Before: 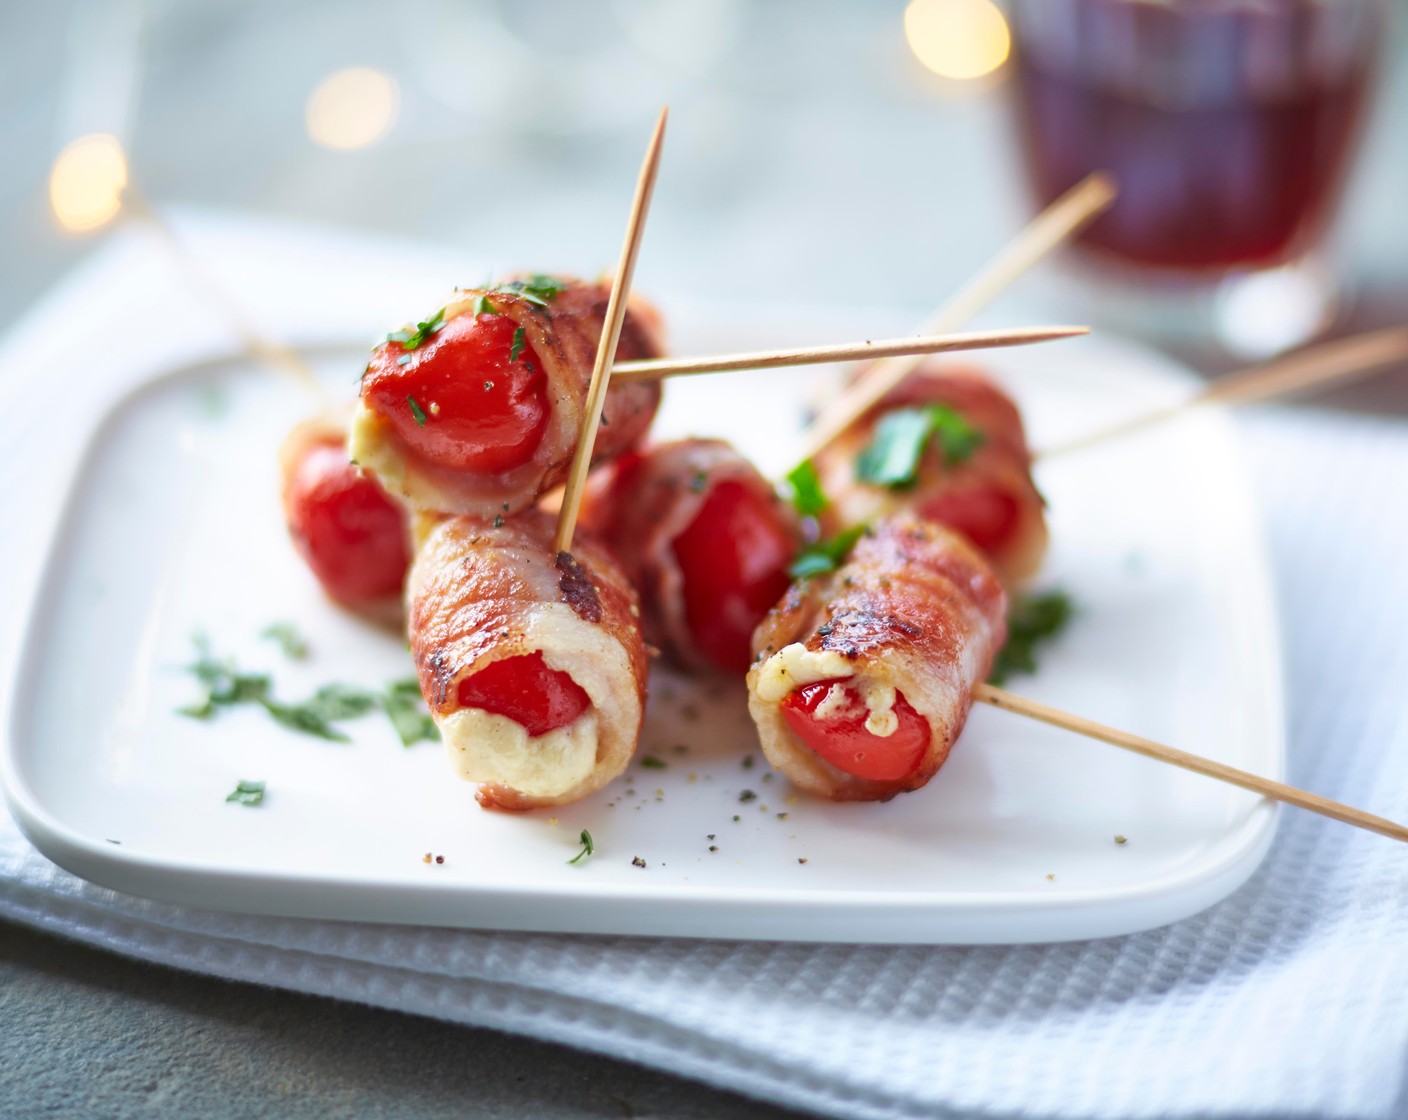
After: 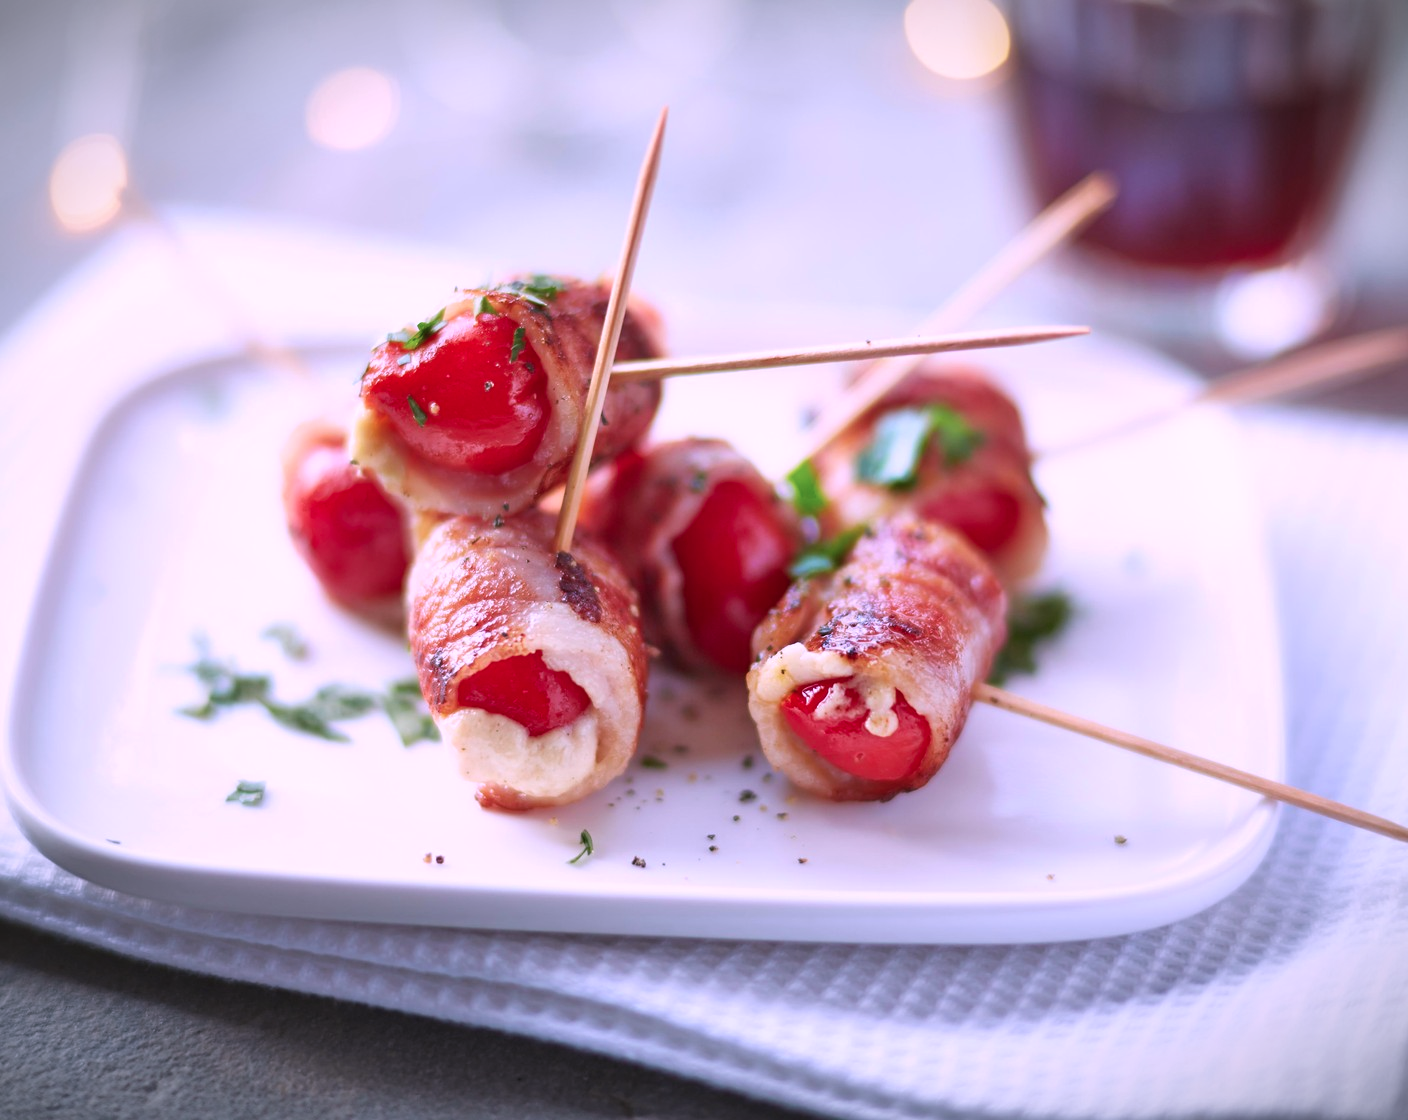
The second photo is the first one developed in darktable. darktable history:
vignetting: fall-off start 100.01%, width/height ratio 1.32
color correction: highlights a* 15.59, highlights b* -20.55
